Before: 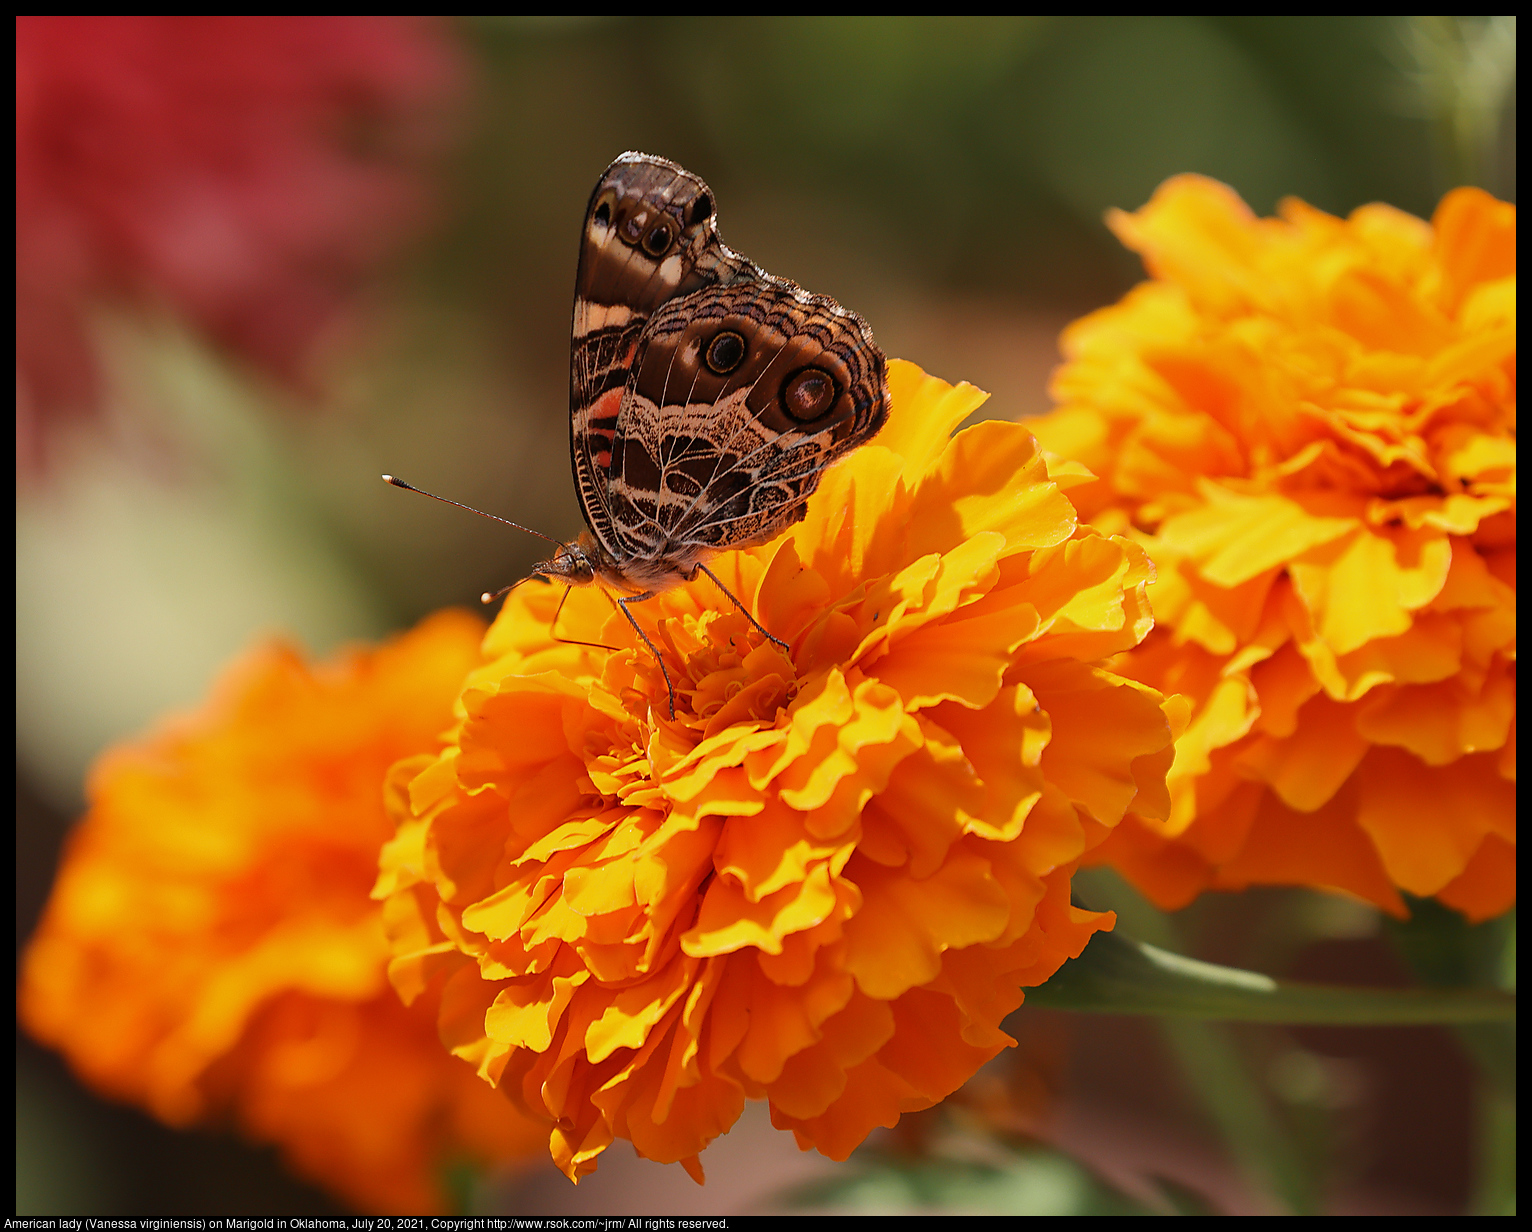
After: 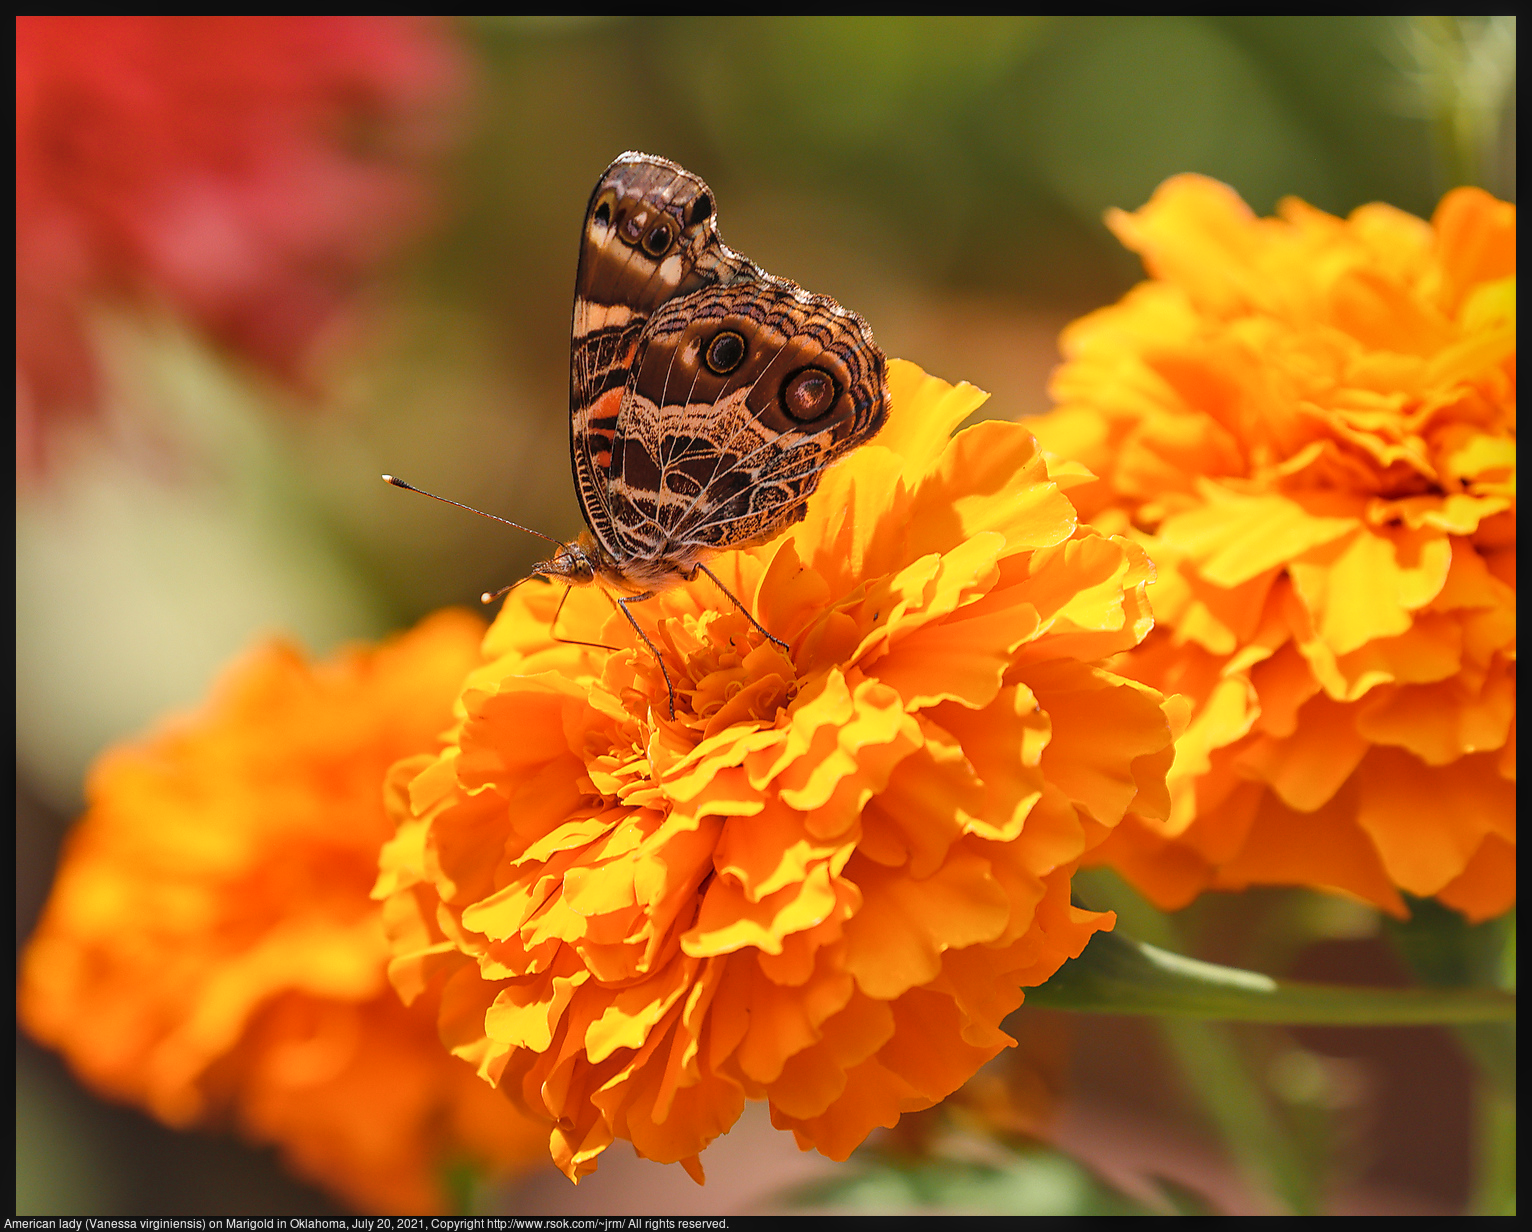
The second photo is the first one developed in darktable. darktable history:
local contrast: detail 130%
color balance rgb: global offset › luminance 0.236%, global offset › hue 170.49°, linear chroma grading › global chroma 18.762%, perceptual saturation grading › global saturation 0.317%, perceptual saturation grading › highlights -15.532%, perceptual saturation grading › shadows 25.639%
contrast brightness saturation: brightness 0.143
